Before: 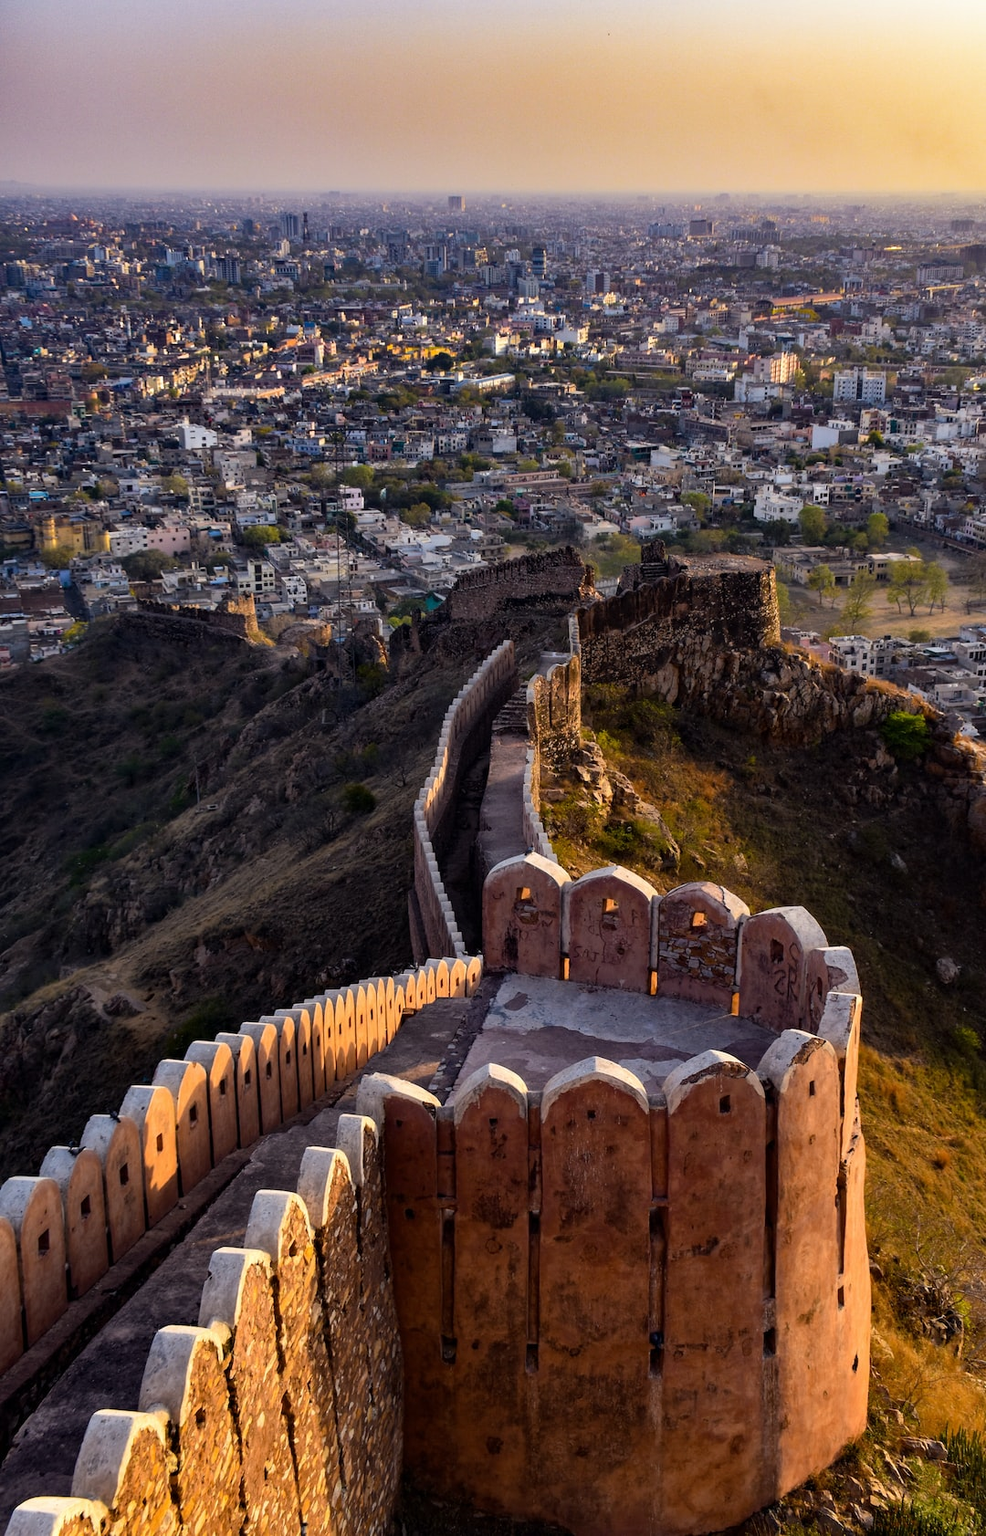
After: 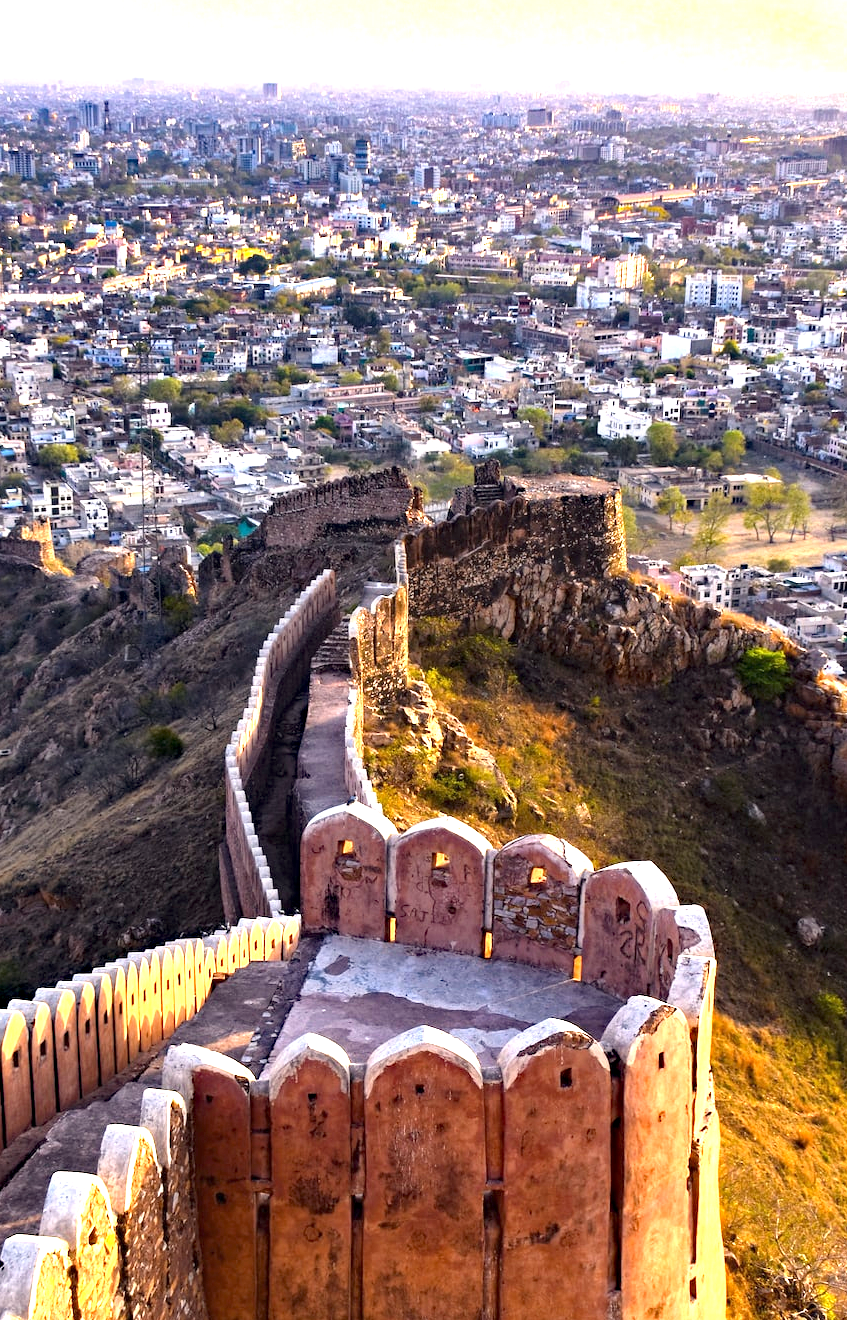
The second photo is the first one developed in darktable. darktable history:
exposure: black level correction 0, exposure 1.752 EV, compensate highlight preservation false
crop and rotate: left 21.133%, top 7.914%, right 0.391%, bottom 13.615%
haze removal: compatibility mode true, adaptive false
